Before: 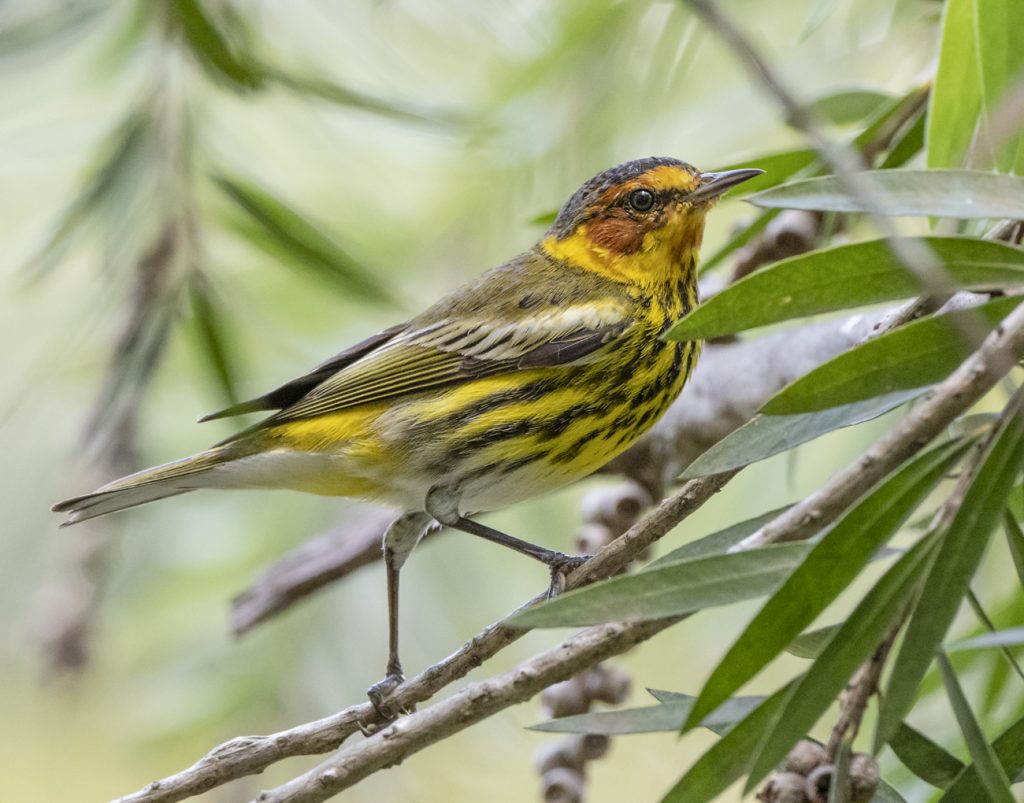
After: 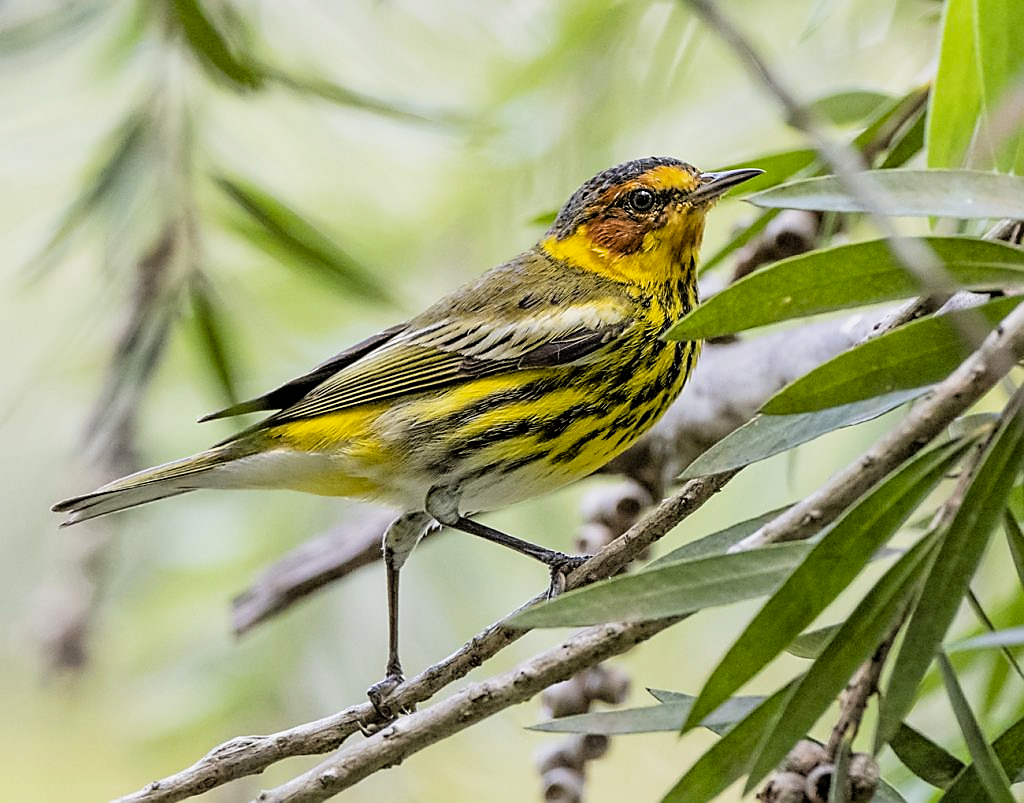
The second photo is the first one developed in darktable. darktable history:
filmic rgb: black relative exposure -5.04 EV, white relative exposure 3.21 EV, hardness 3.44, contrast 1.195, highlights saturation mix -48.54%
color balance rgb: linear chroma grading › shadows -7.741%, linear chroma grading › global chroma 9.854%, perceptual saturation grading › global saturation 0.201%, global vibrance 15.243%
exposure: black level correction 0.002, exposure 0.148 EV, compensate highlight preservation false
sharpen: radius 1.405, amount 1.267, threshold 0.785
